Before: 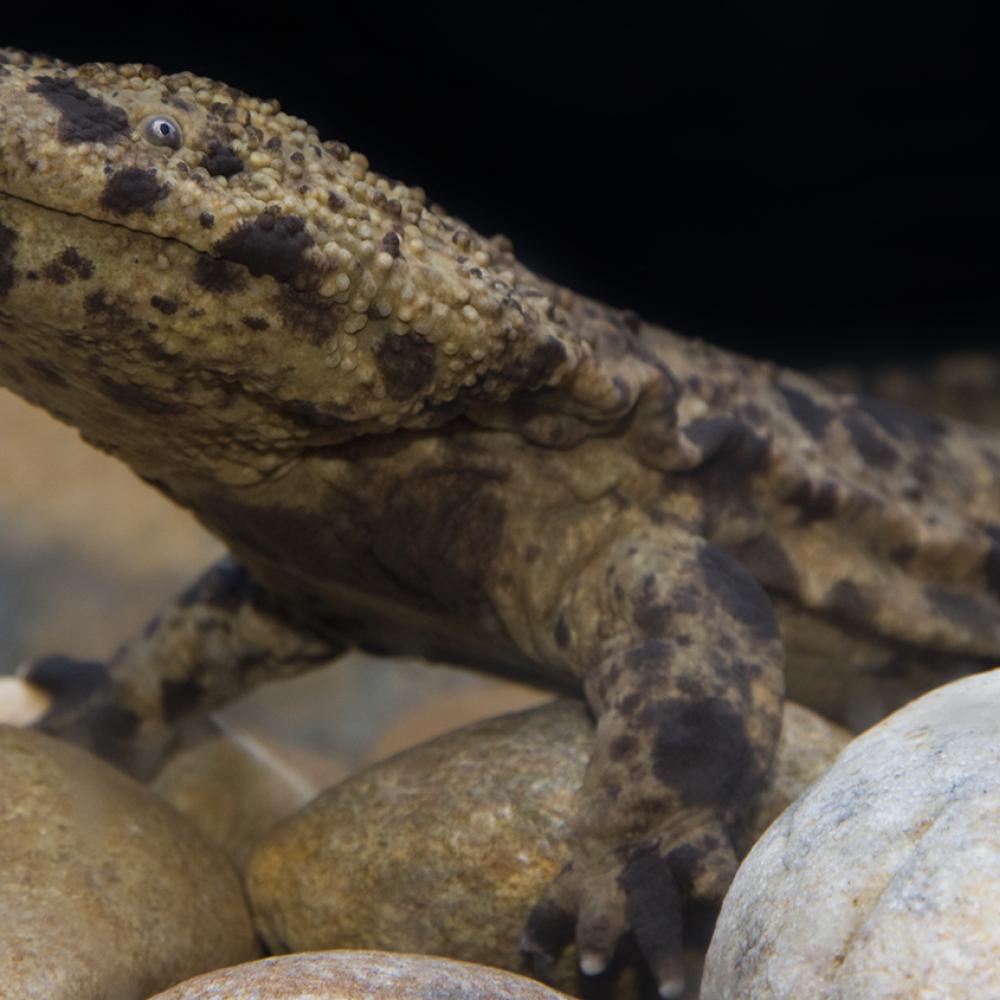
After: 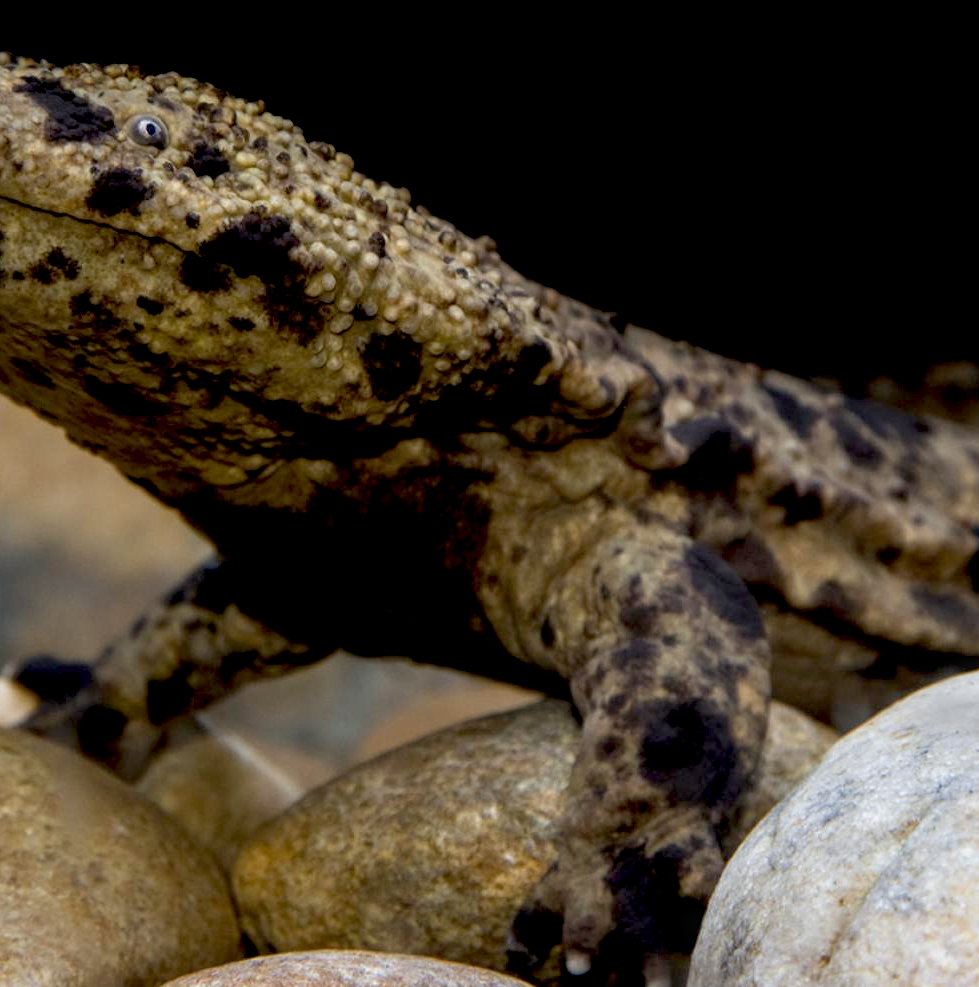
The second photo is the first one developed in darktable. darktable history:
crop and rotate: left 1.456%, right 0.568%, bottom 1.282%
local contrast: detail 130%
exposure: black level correction 0.024, exposure 0.182 EV, compensate exposure bias true, compensate highlight preservation false
